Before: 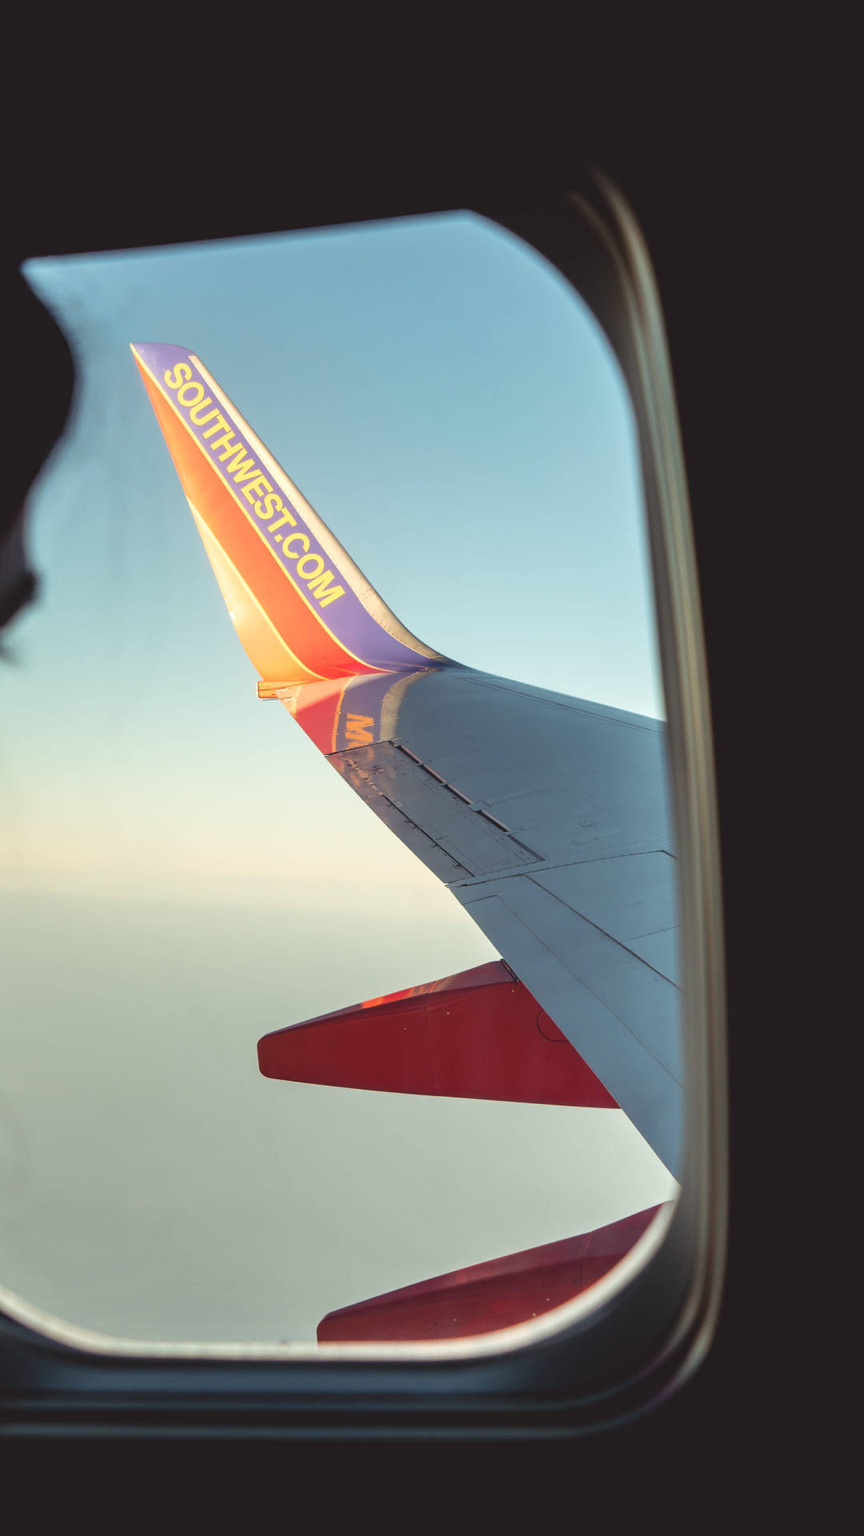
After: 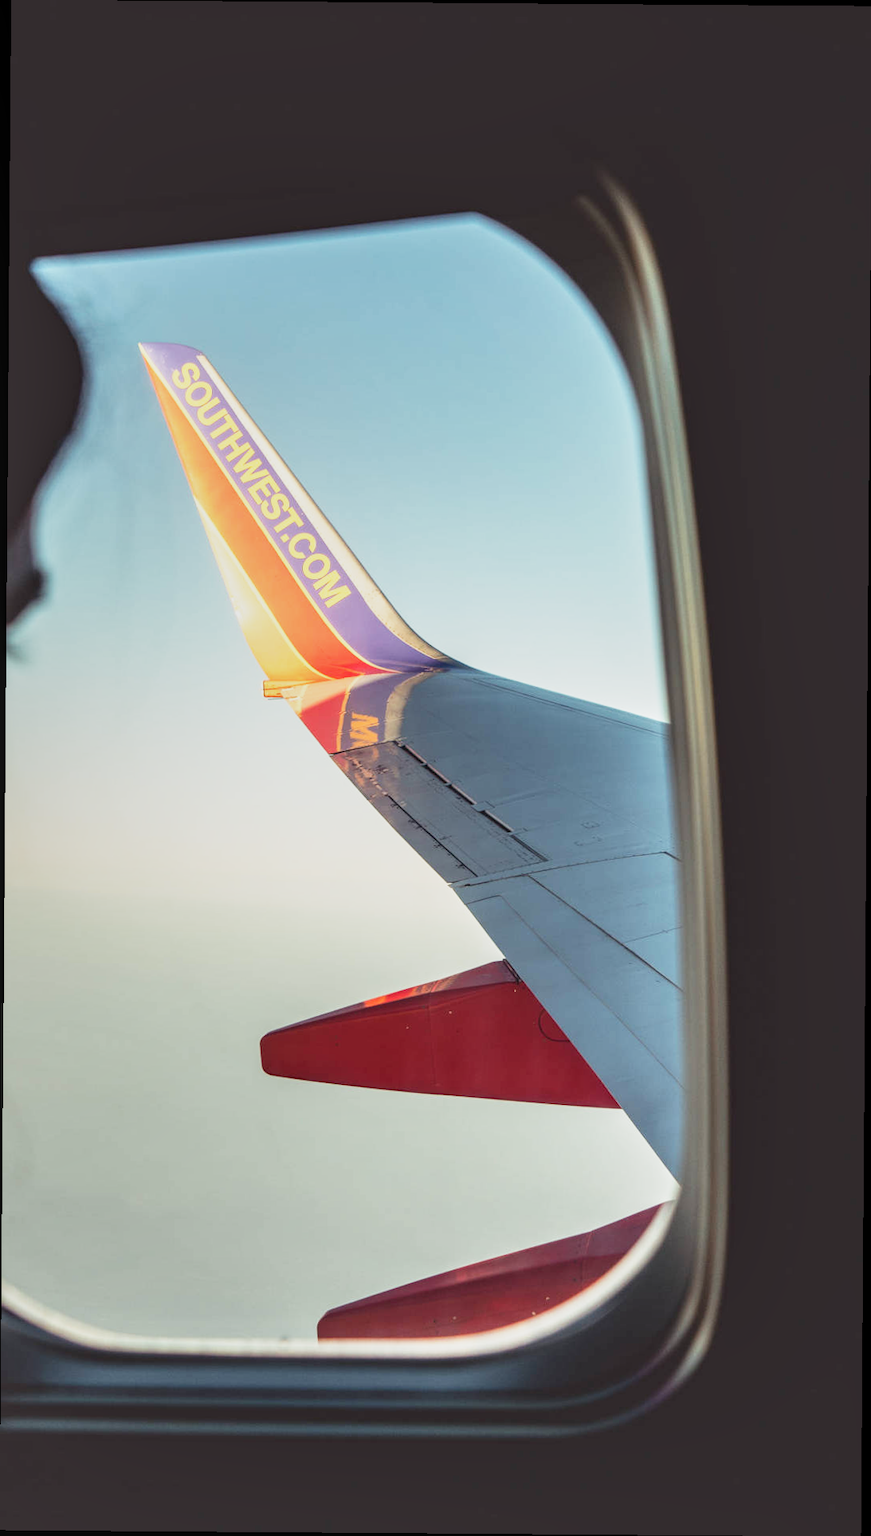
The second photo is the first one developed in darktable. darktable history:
base curve: curves: ch0 [(0, 0) (0.088, 0.125) (0.176, 0.251) (0.354, 0.501) (0.613, 0.749) (1, 0.877)], preserve colors none
crop and rotate: angle -0.434°
local contrast: on, module defaults
